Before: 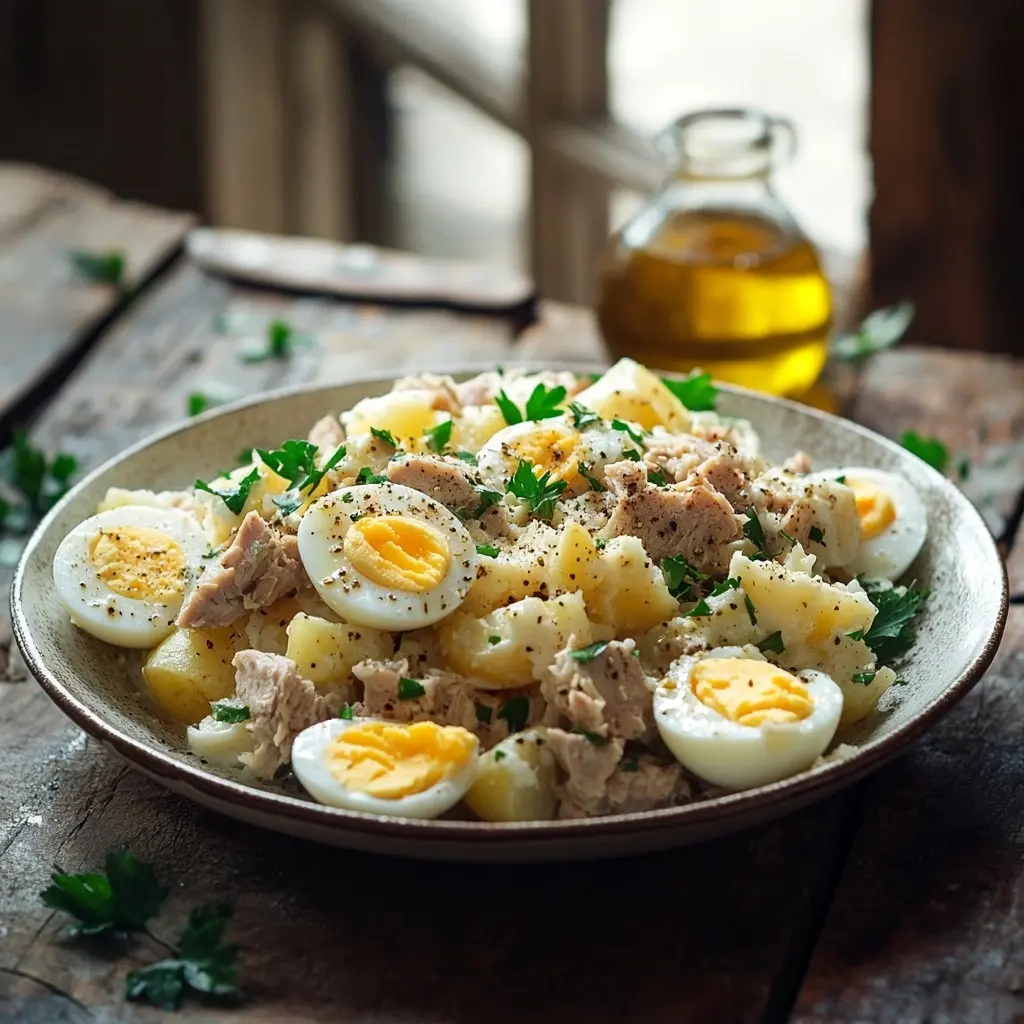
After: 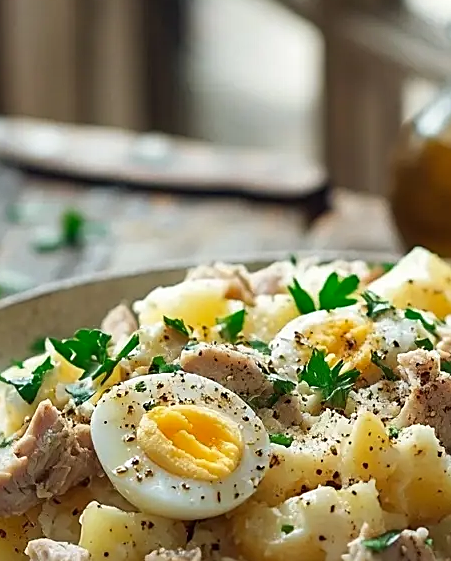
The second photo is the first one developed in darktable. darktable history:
shadows and highlights: shadows 75, highlights -60.85, soften with gaussian
crop: left 20.248%, top 10.86%, right 35.675%, bottom 34.321%
sharpen: on, module defaults
